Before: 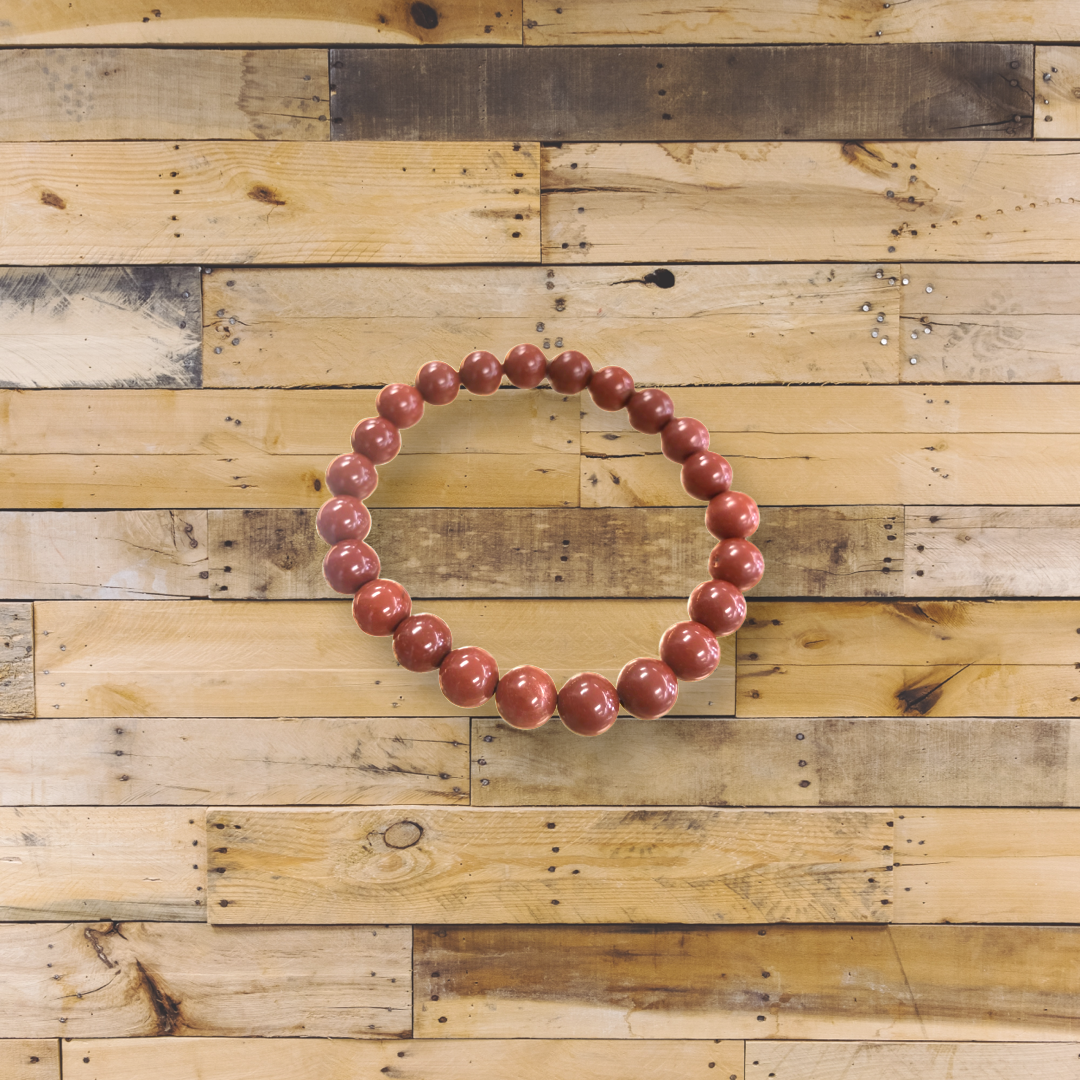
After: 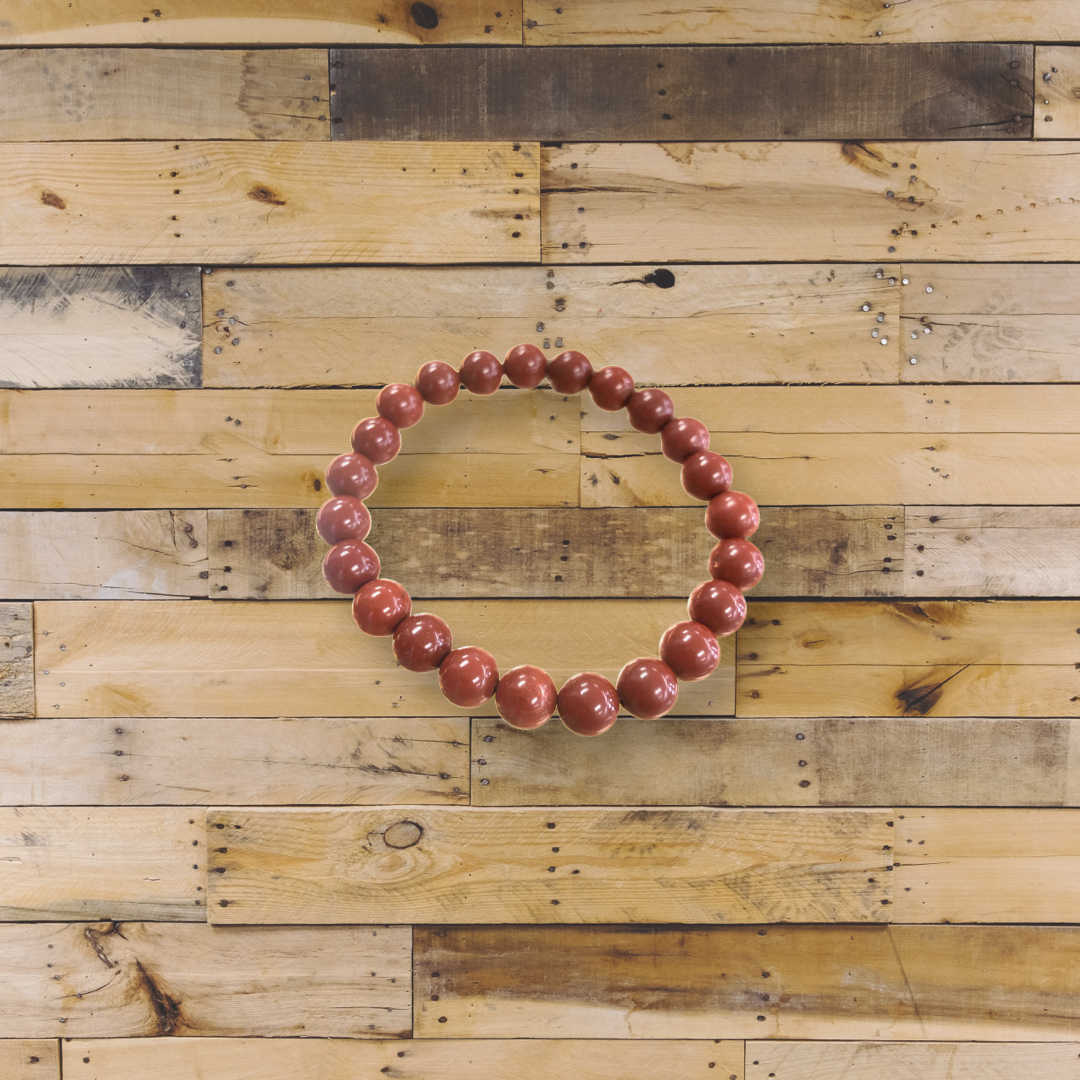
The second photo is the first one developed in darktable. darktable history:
white balance: red 1, blue 1
exposure: exposure -0.157 EV, compensate highlight preservation false
